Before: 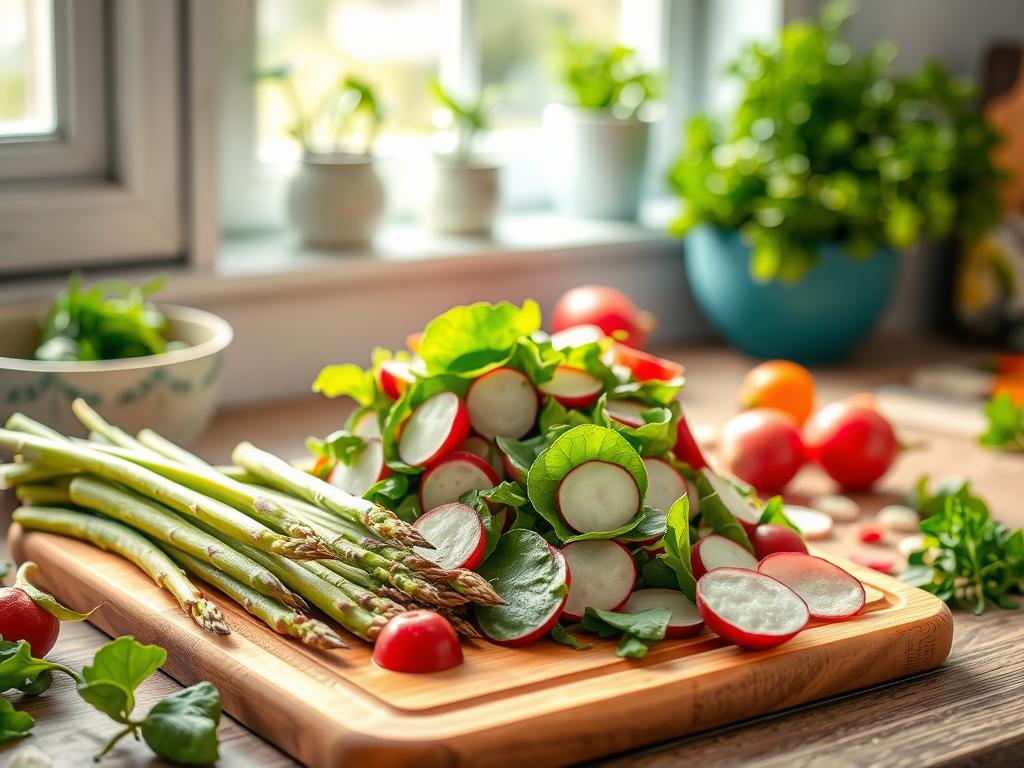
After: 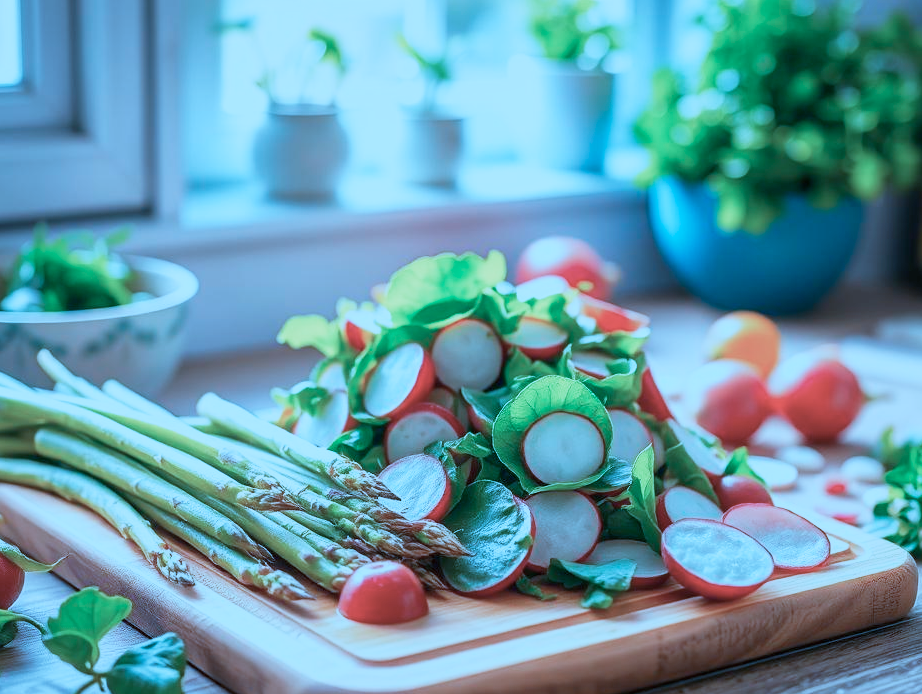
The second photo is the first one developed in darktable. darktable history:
crop: left 3.465%, top 6.439%, right 6.422%, bottom 3.172%
color balance rgb: perceptual saturation grading › global saturation 0.604%, global vibrance -17.839%, contrast -5.634%
color calibration: illuminant as shot in camera, x 0.44, y 0.412, temperature 2926.31 K
base curve: curves: ch0 [(0, 0) (0.088, 0.125) (0.176, 0.251) (0.354, 0.501) (0.613, 0.749) (1, 0.877)], preserve colors none
color correction: highlights a* -10.43, highlights b* -19.59
shadows and highlights: shadows 24.99, white point adjustment -3.13, highlights -29.99
contrast brightness saturation: saturation -0.179
